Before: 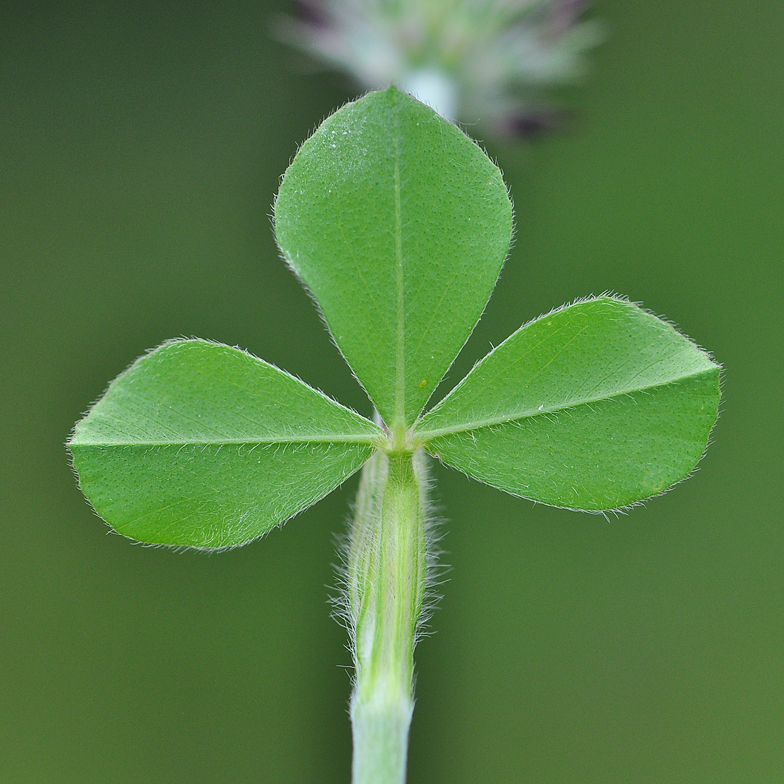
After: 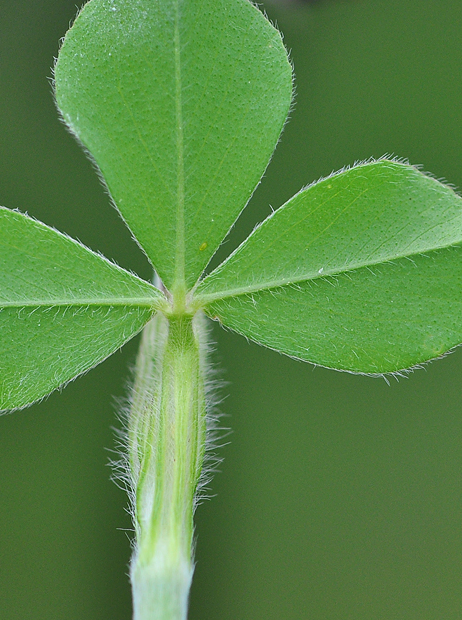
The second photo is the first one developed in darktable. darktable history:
crop and rotate: left 28.288%, top 17.505%, right 12.66%, bottom 3.354%
